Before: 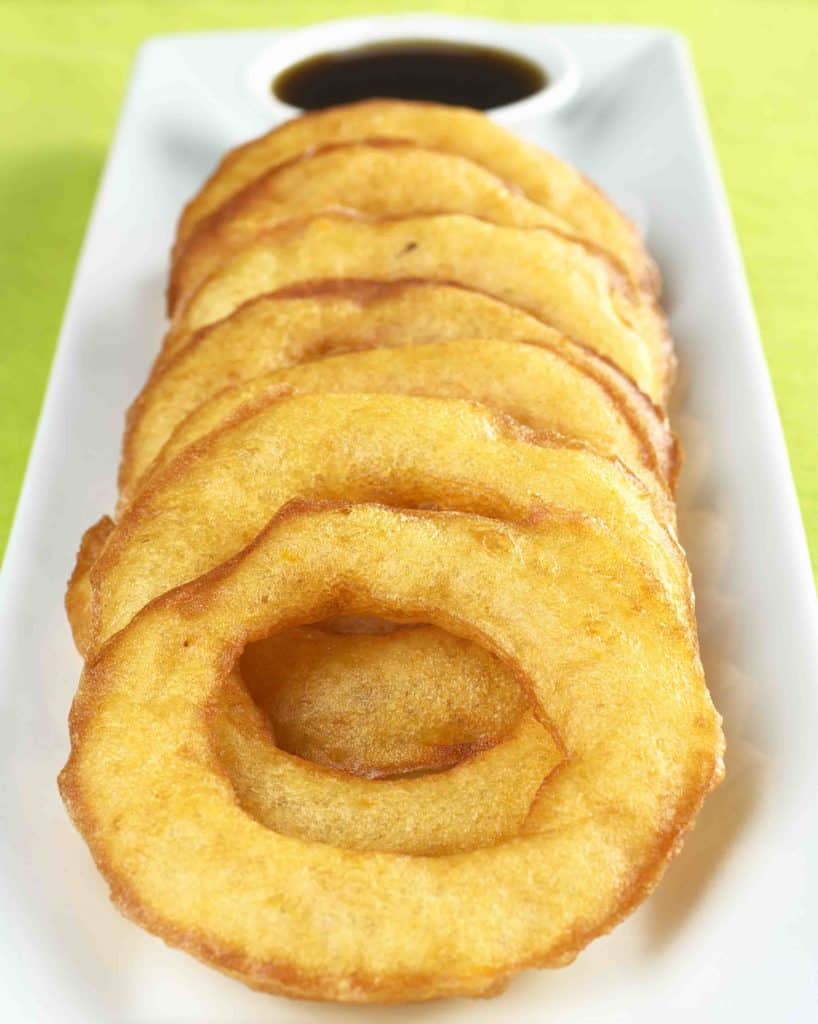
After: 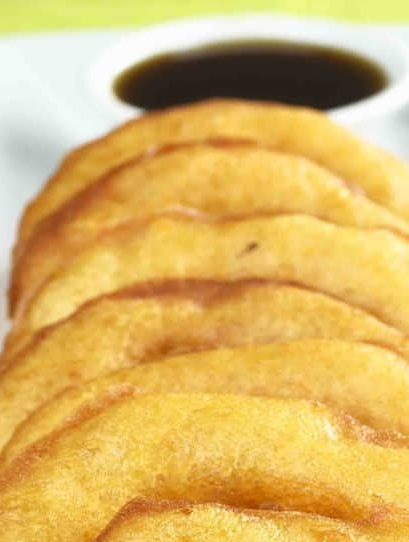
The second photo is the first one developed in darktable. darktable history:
crop: left 19.552%, right 30.394%, bottom 46.987%
tone equalizer: on, module defaults
